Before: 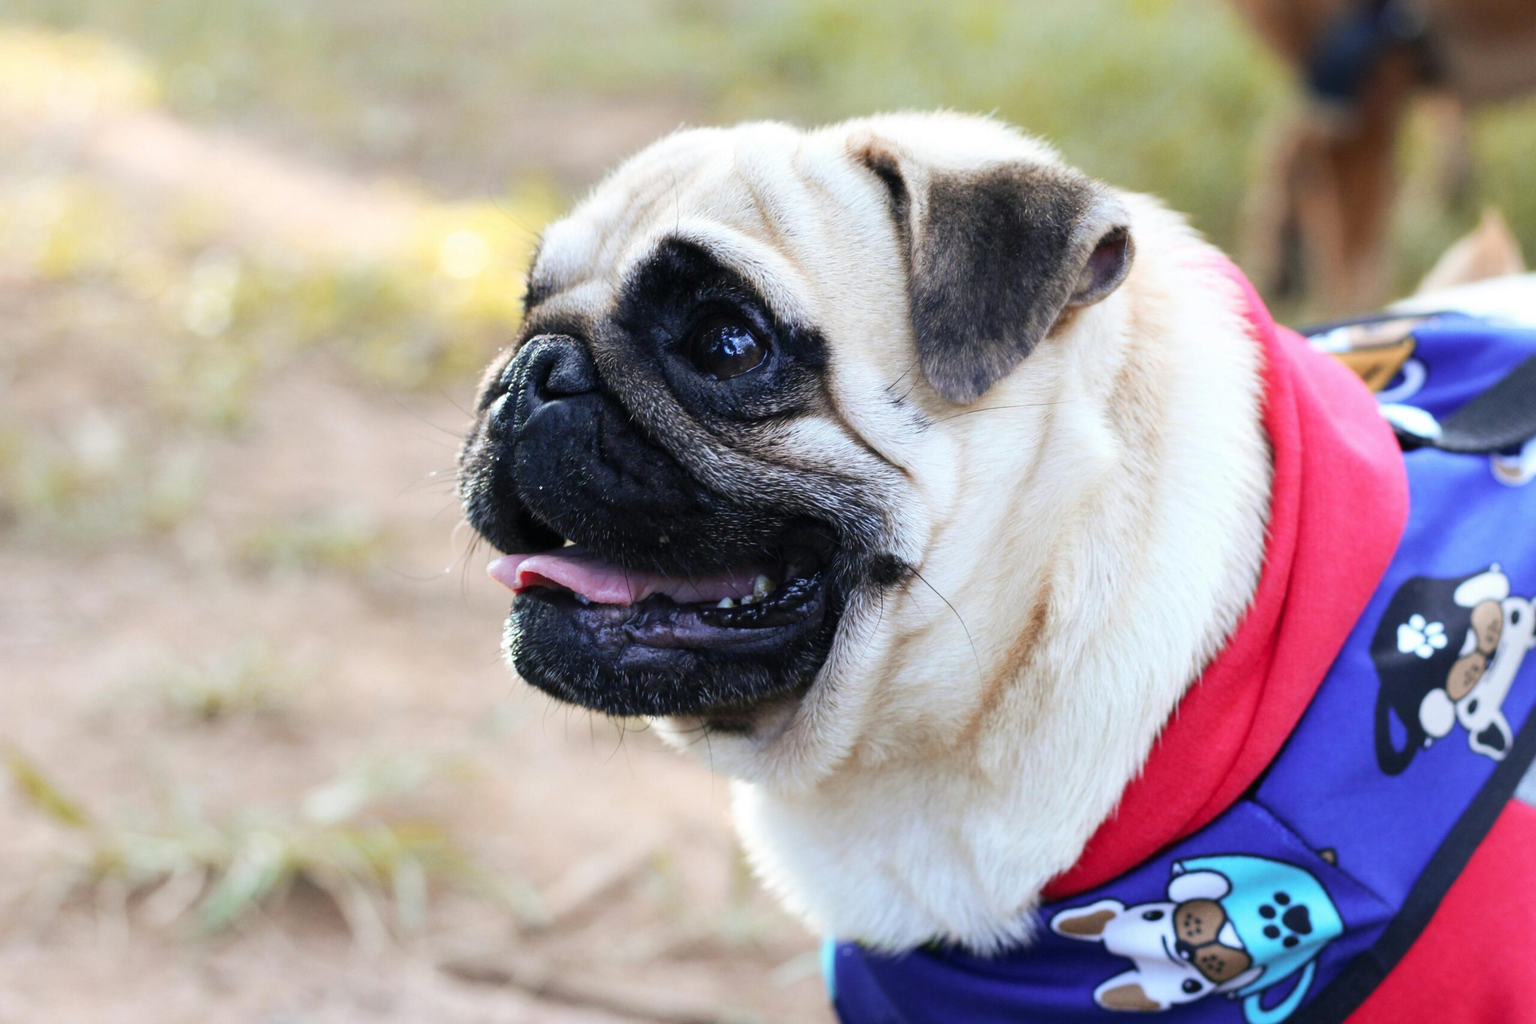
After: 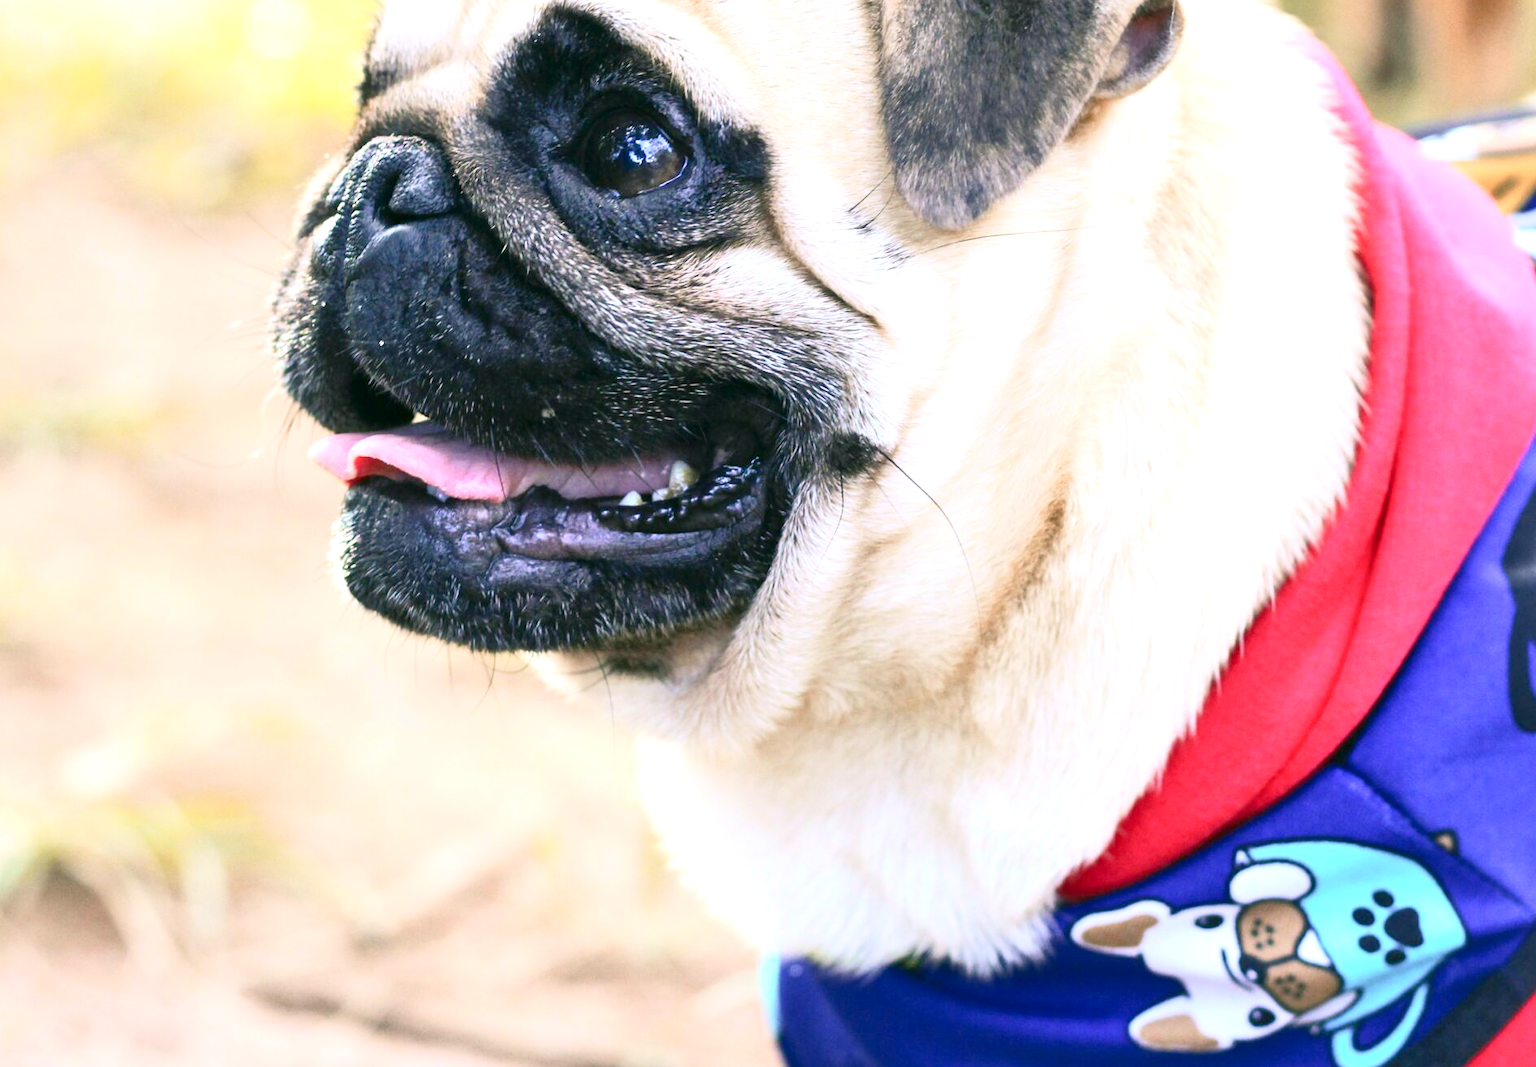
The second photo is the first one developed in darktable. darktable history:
exposure: exposure 0.556 EV, compensate highlight preservation false
contrast brightness saturation: contrast 0.28
tone equalizer: -8 EV 2 EV, -7 EV 2 EV, -6 EV 2 EV, -5 EV 2 EV, -4 EV 2 EV, -3 EV 1.5 EV, -2 EV 1 EV, -1 EV 0.5 EV
crop: left 16.871%, top 22.857%, right 9.116%
color correction: highlights a* 4.02, highlights b* 4.98, shadows a* -7.55, shadows b* 4.98
